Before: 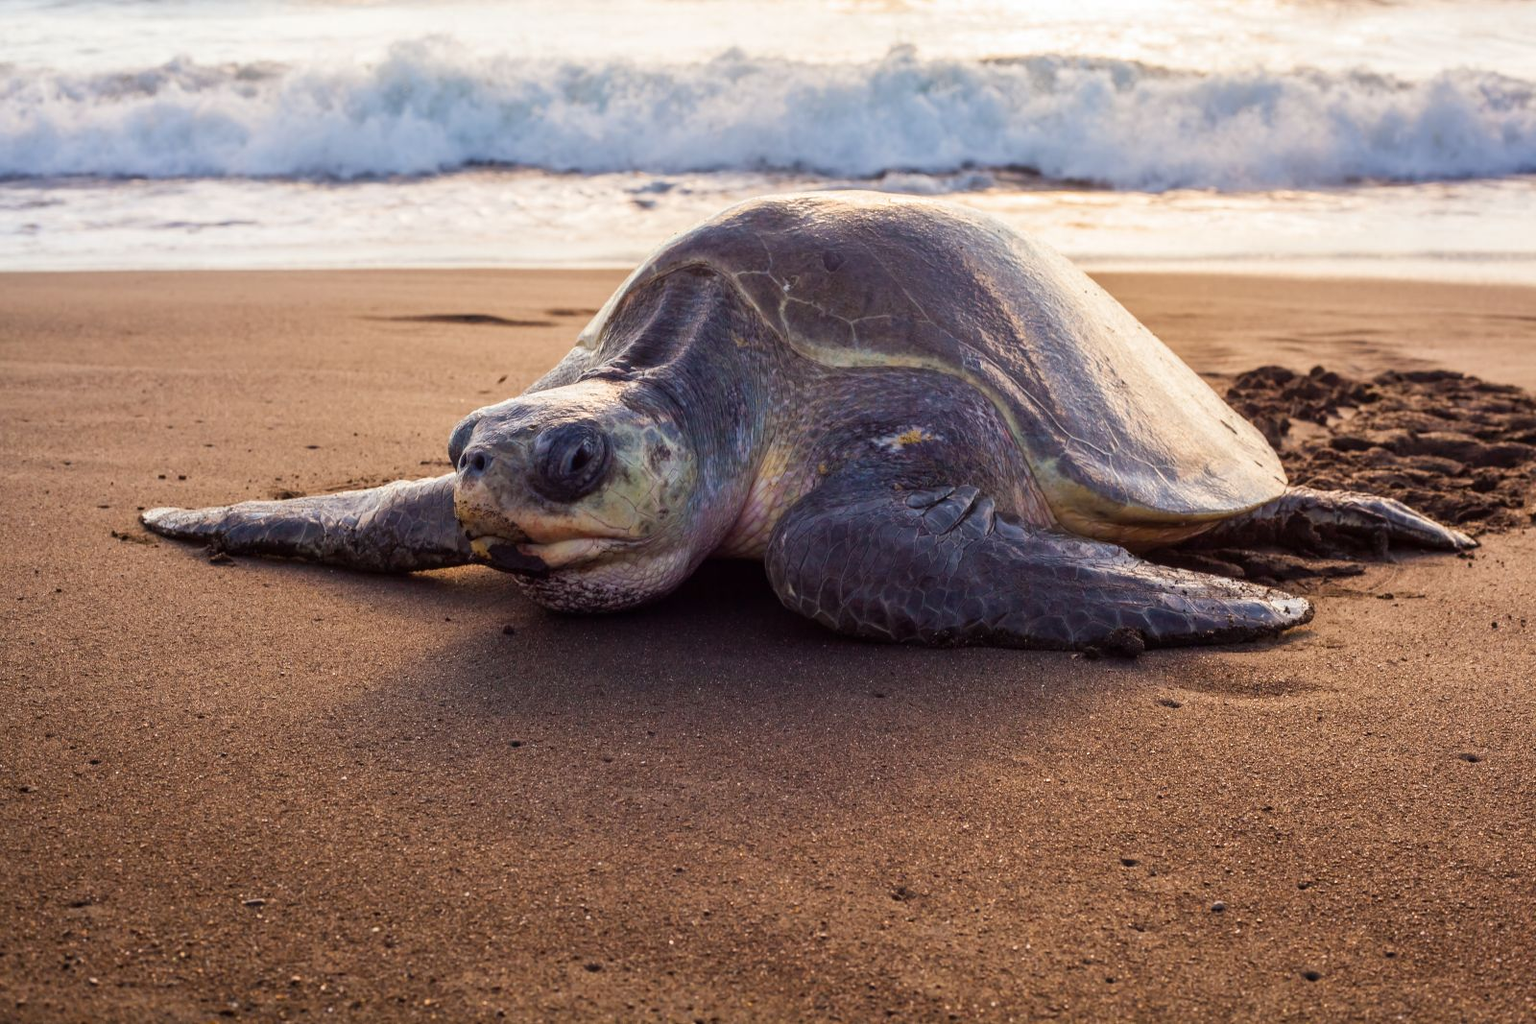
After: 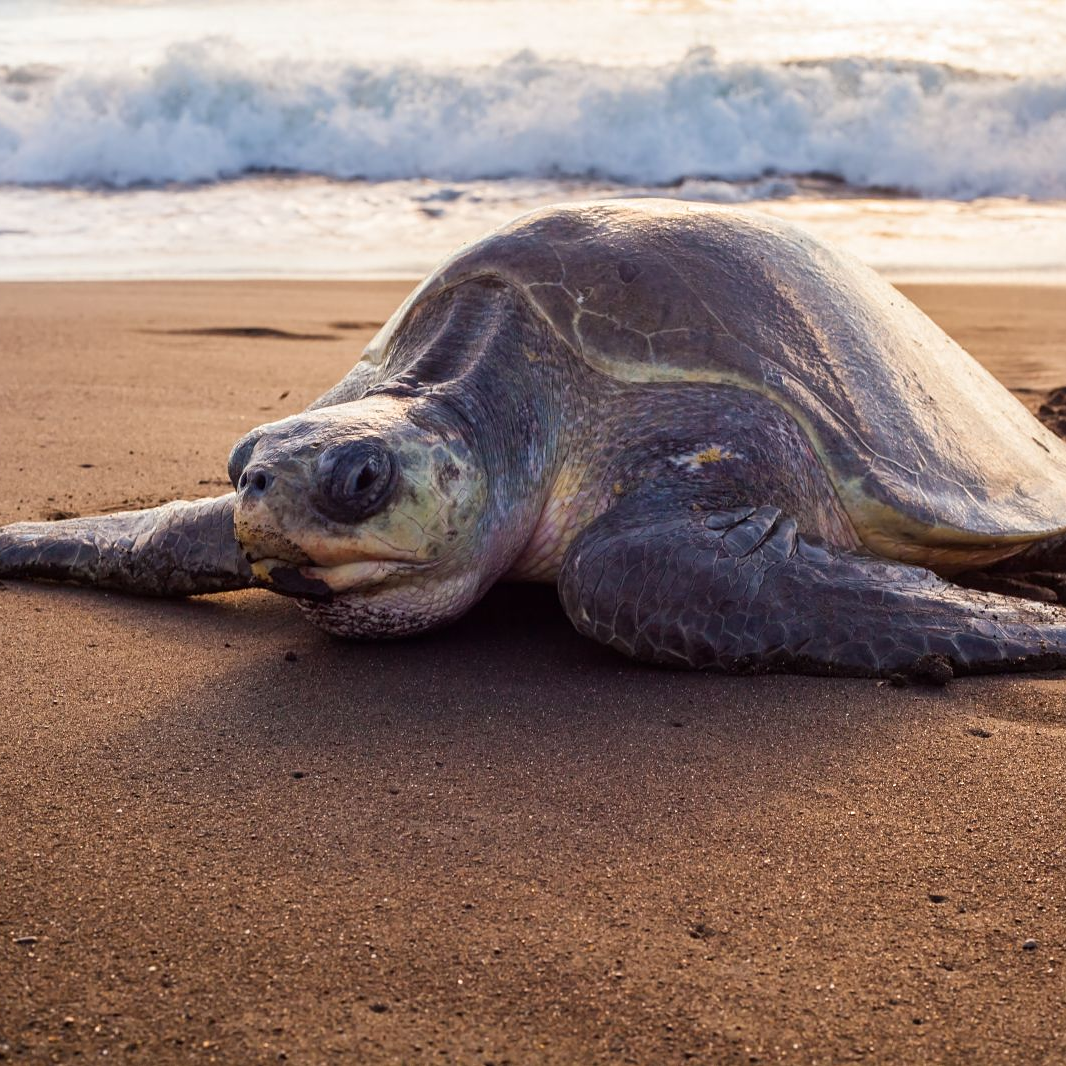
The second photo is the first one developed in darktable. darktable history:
sharpen: amount 0.2
crop and rotate: left 15.055%, right 18.278%
